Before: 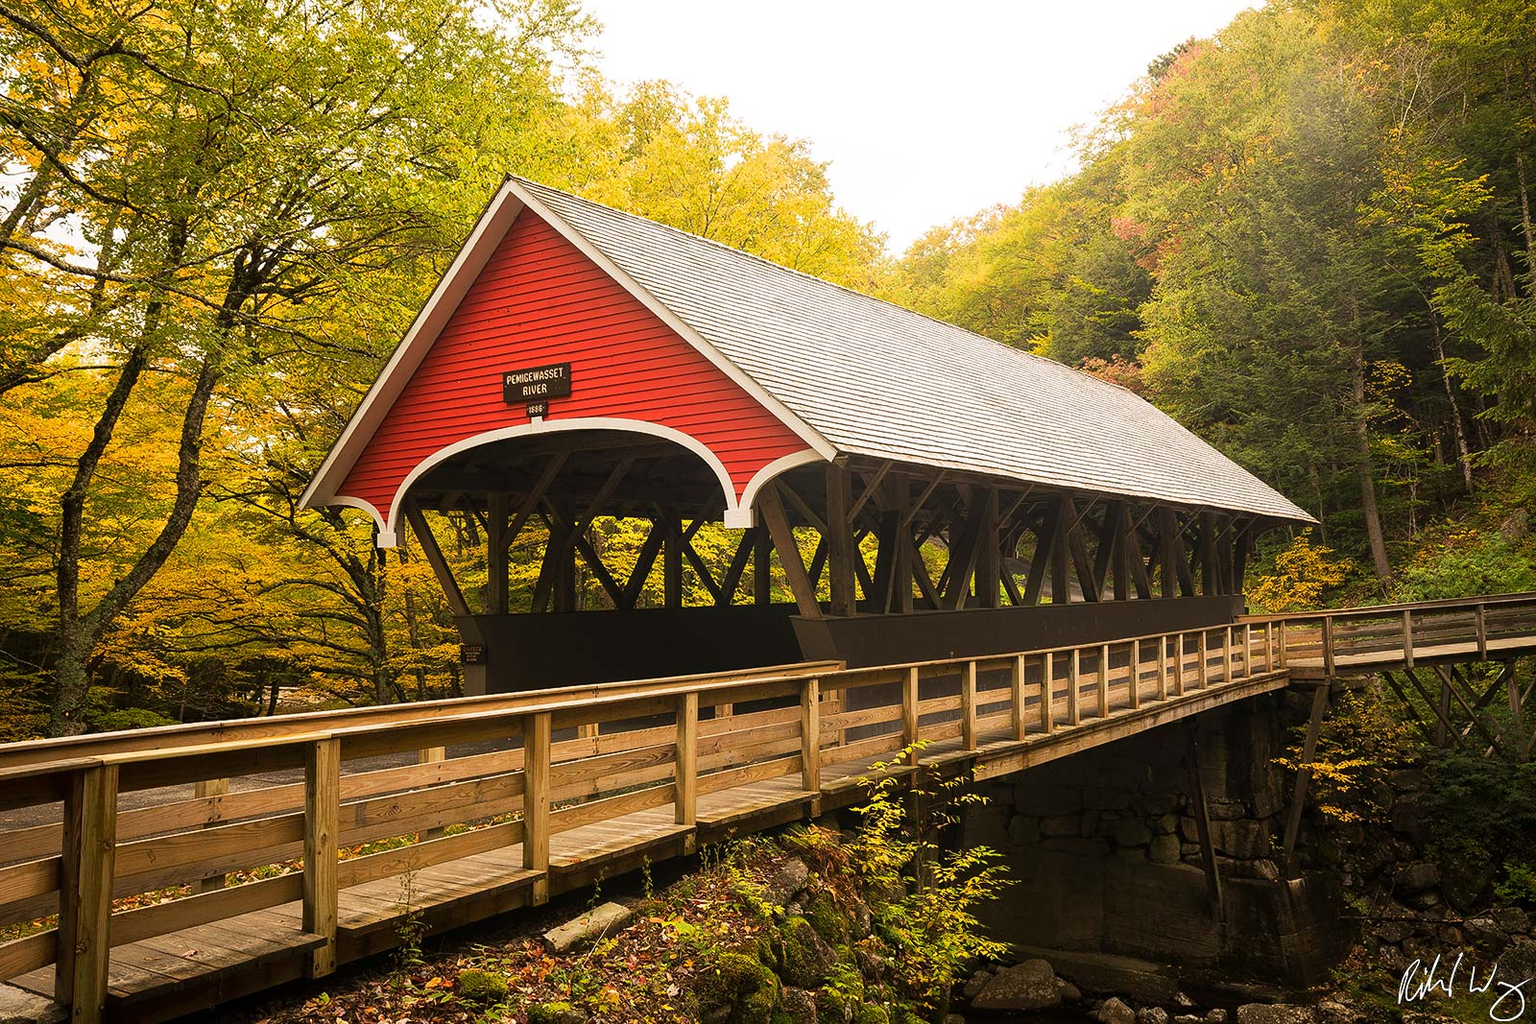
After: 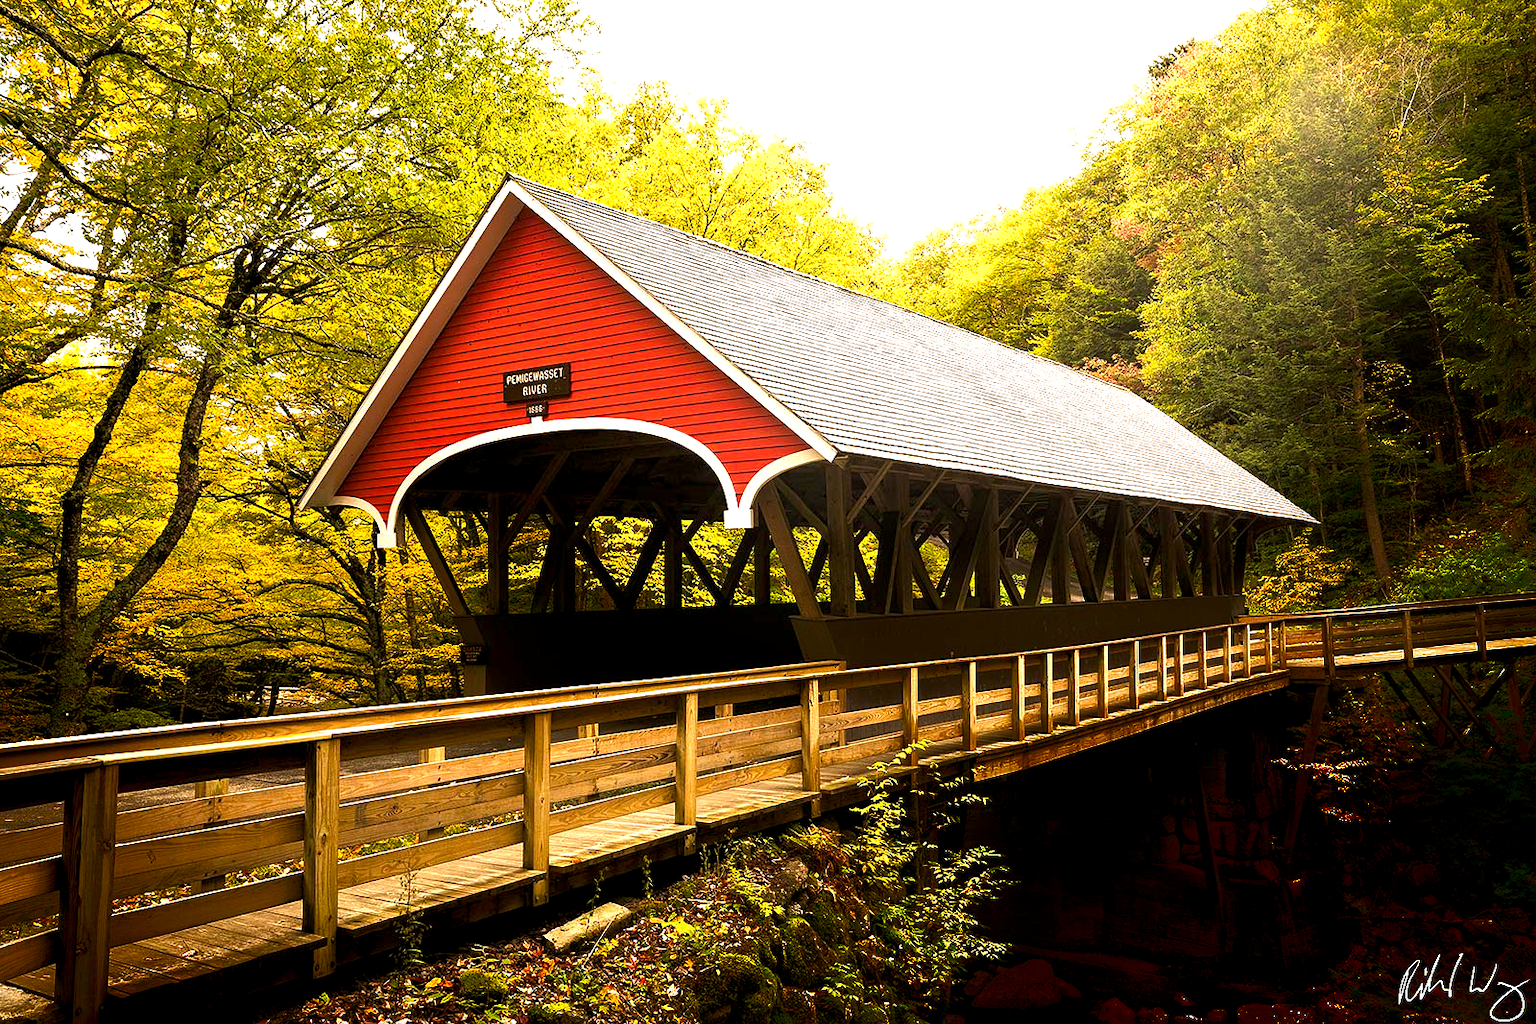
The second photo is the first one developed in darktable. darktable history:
velvia: on, module defaults
color balance rgb: power › luminance -9.04%, global offset › luminance -0.879%, perceptual saturation grading › global saturation -0.013%, perceptual brilliance grading › global brilliance 29.89%
shadows and highlights: shadows -88.08, highlights -36.29, soften with gaussian
